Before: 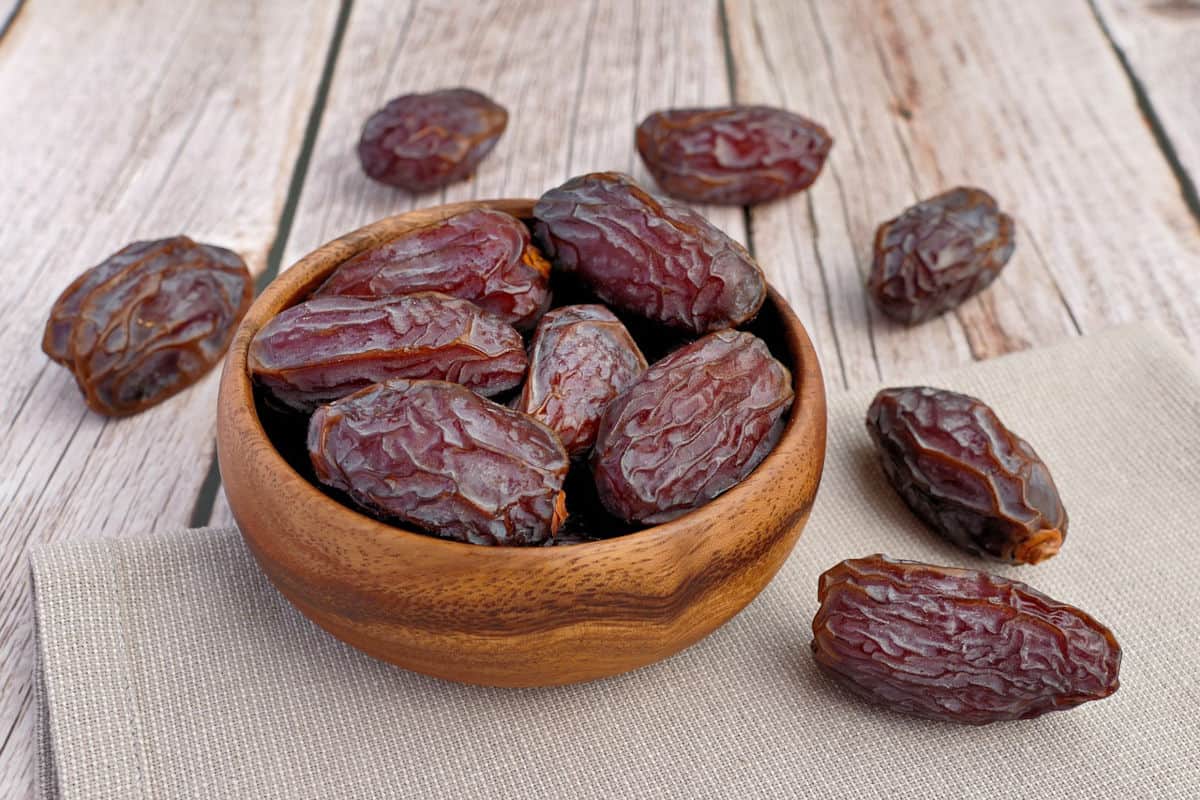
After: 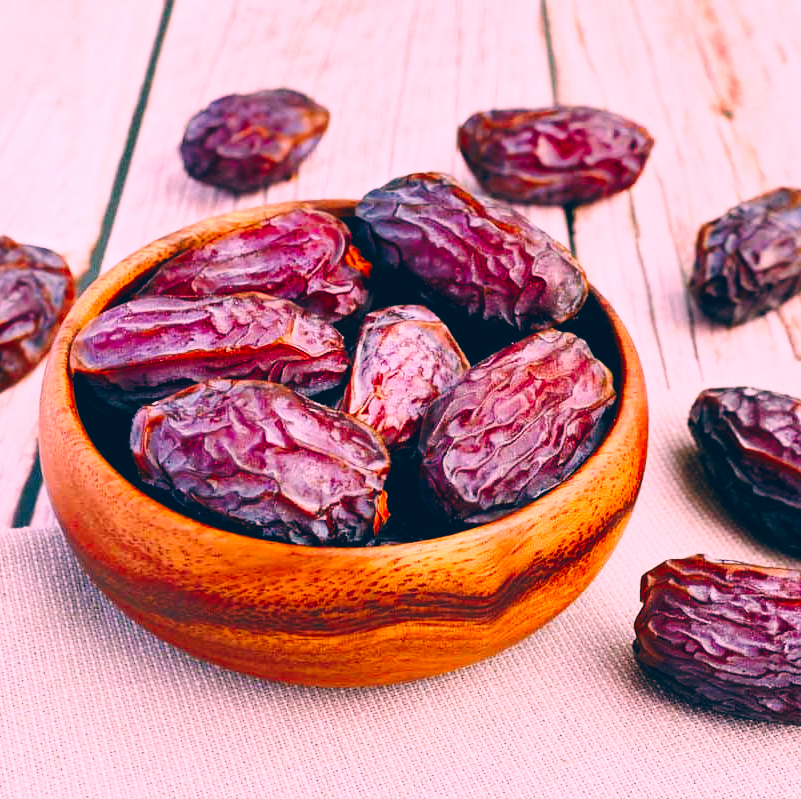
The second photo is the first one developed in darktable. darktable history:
exposure: exposure 0.127 EV, compensate highlight preservation false
color correction: highlights a* 16.99, highlights b* 0.207, shadows a* -14.88, shadows b* -14.75, saturation 1.51
crop and rotate: left 14.864%, right 18.354%
tone equalizer: -8 EV -0.433 EV, -7 EV -0.377 EV, -6 EV -0.334 EV, -5 EV -0.24 EV, -3 EV 0.217 EV, -2 EV 0.343 EV, -1 EV 0.363 EV, +0 EV 0.412 EV, smoothing diameter 2.21%, edges refinement/feathering 15.06, mask exposure compensation -1.57 EV, filter diffusion 5
tone curve: curves: ch0 [(0.003, 0.023) (0.071, 0.052) (0.236, 0.197) (0.466, 0.557) (0.625, 0.761) (0.783, 0.9) (0.994, 0.968)]; ch1 [(0, 0) (0.262, 0.227) (0.417, 0.386) (0.469, 0.467) (0.502, 0.498) (0.528, 0.53) (0.573, 0.579) (0.605, 0.621) (0.644, 0.671) (0.686, 0.728) (0.994, 0.987)]; ch2 [(0, 0) (0.262, 0.188) (0.385, 0.353) (0.427, 0.424) (0.495, 0.493) (0.515, 0.54) (0.547, 0.561) (0.589, 0.613) (0.644, 0.748) (1, 1)], preserve colors none
